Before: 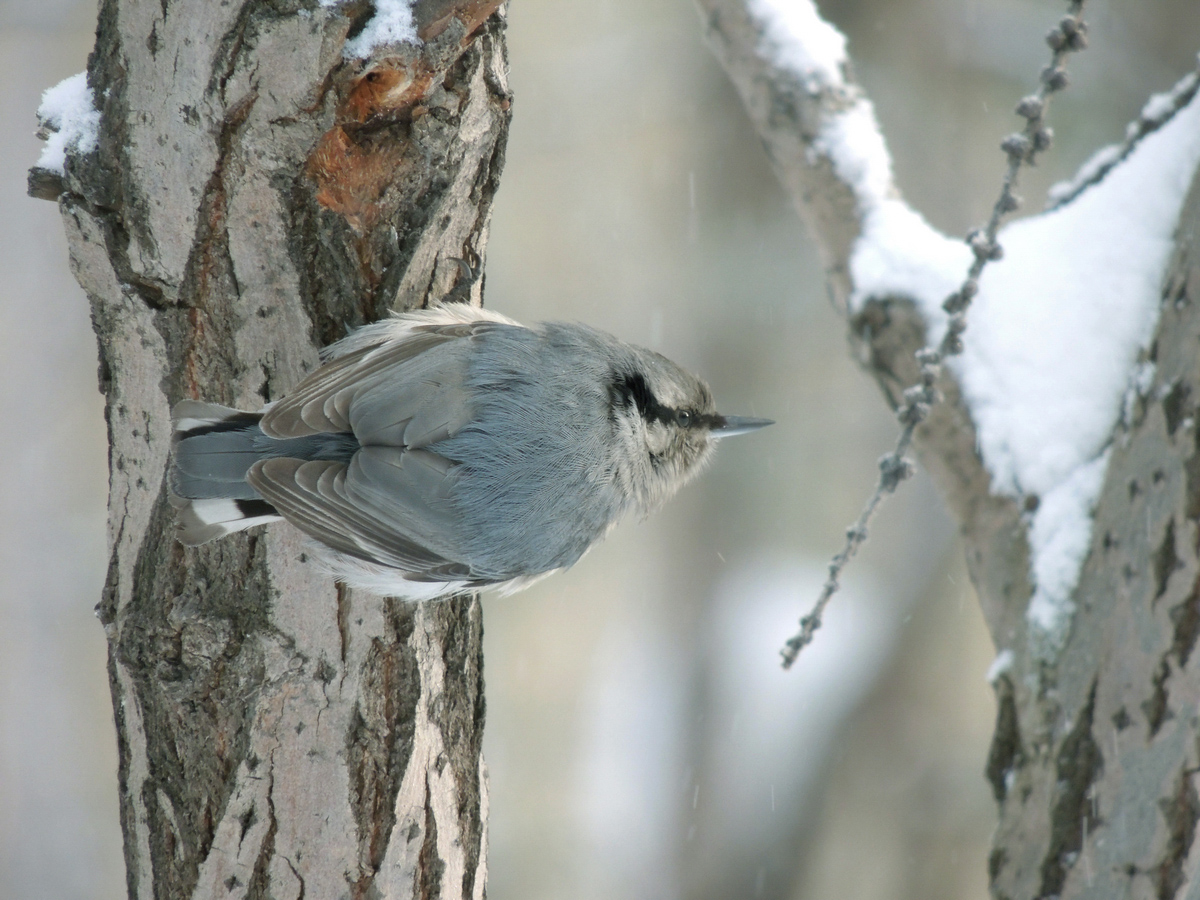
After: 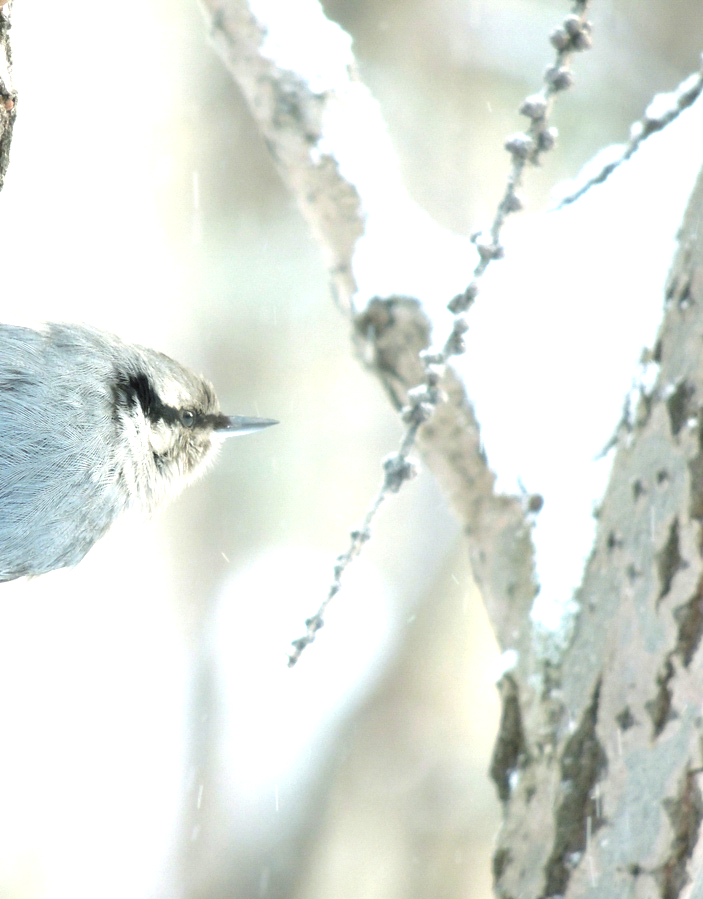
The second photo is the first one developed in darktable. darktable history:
crop: left 41.402%
exposure: black level correction 0, exposure 1.388 EV, compensate exposure bias true, compensate highlight preservation false
